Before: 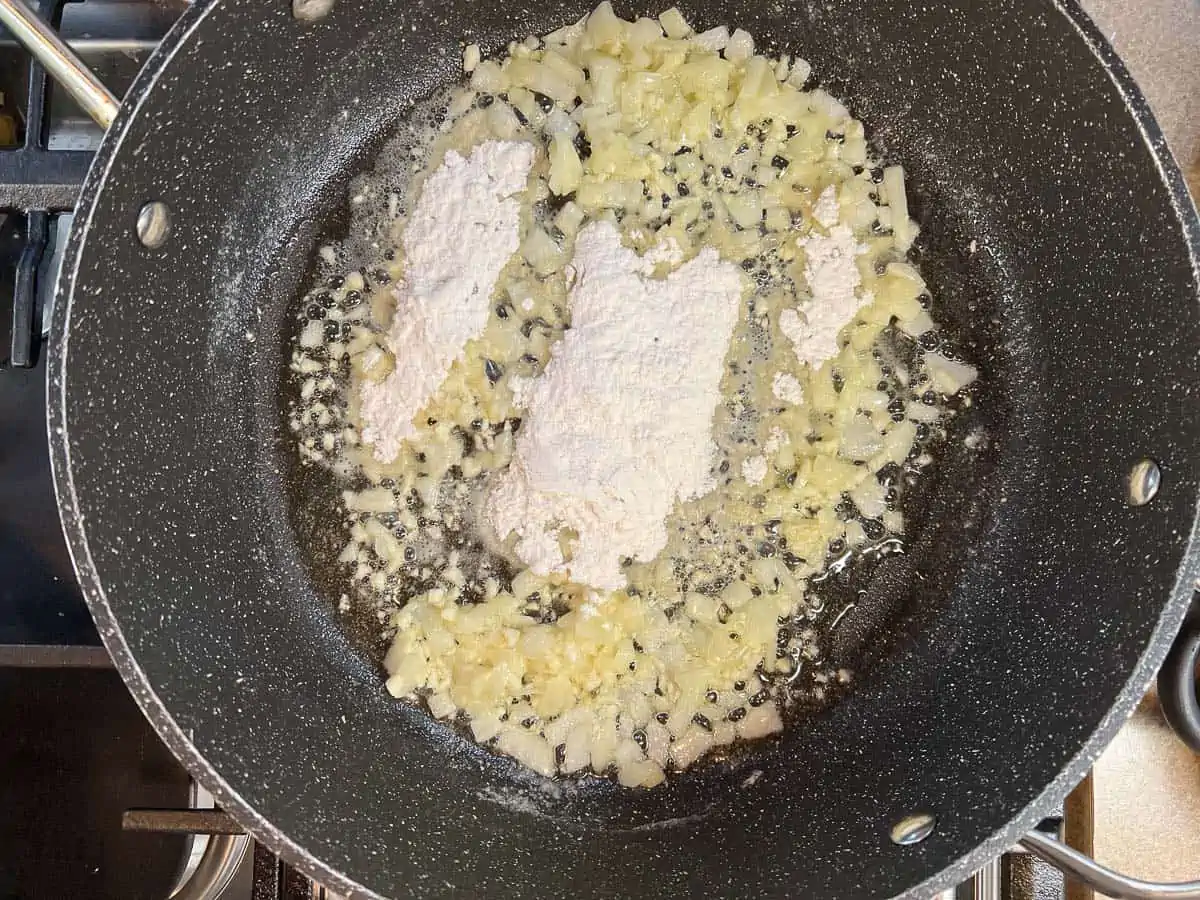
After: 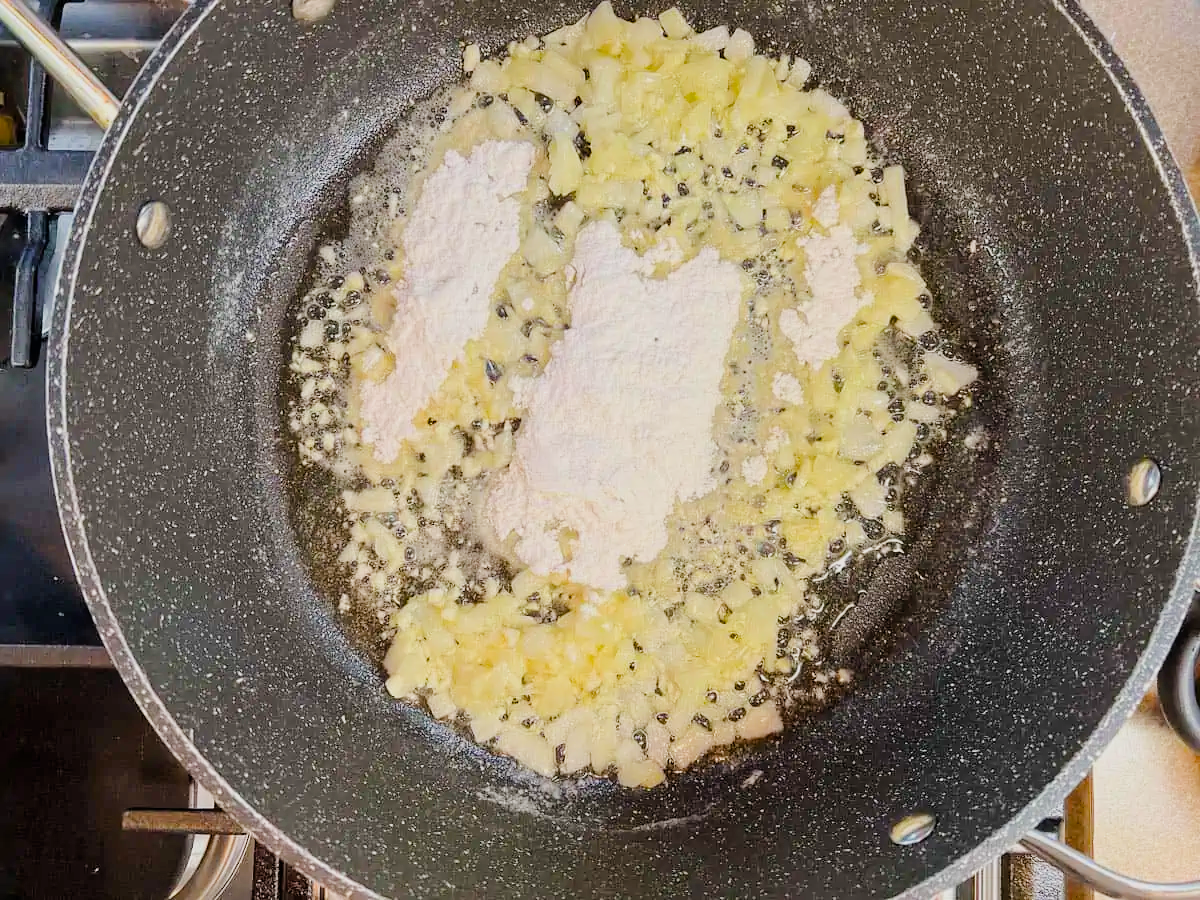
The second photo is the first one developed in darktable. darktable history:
filmic rgb: black relative exposure -7.65 EV, white relative exposure 4.56 EV, hardness 3.61
color balance rgb: perceptual saturation grading › global saturation 25%, perceptual brilliance grading › mid-tones 10%, perceptual brilliance grading › shadows 15%, global vibrance 20%
exposure: black level correction 0, exposure 0.5 EV, compensate highlight preservation false
